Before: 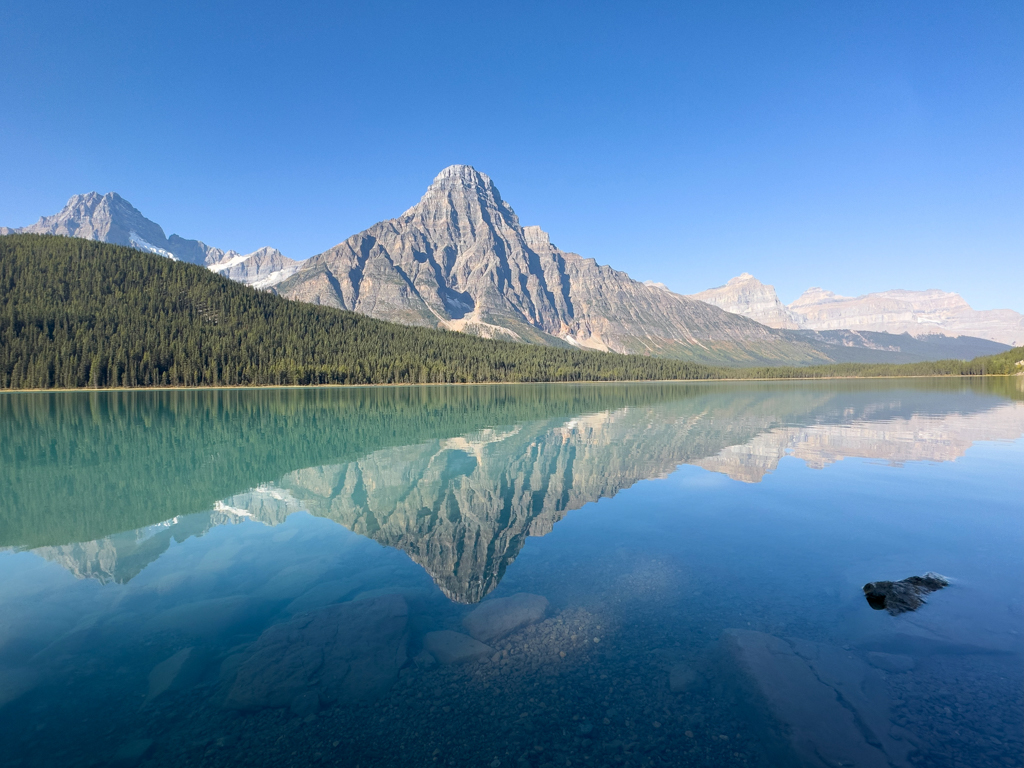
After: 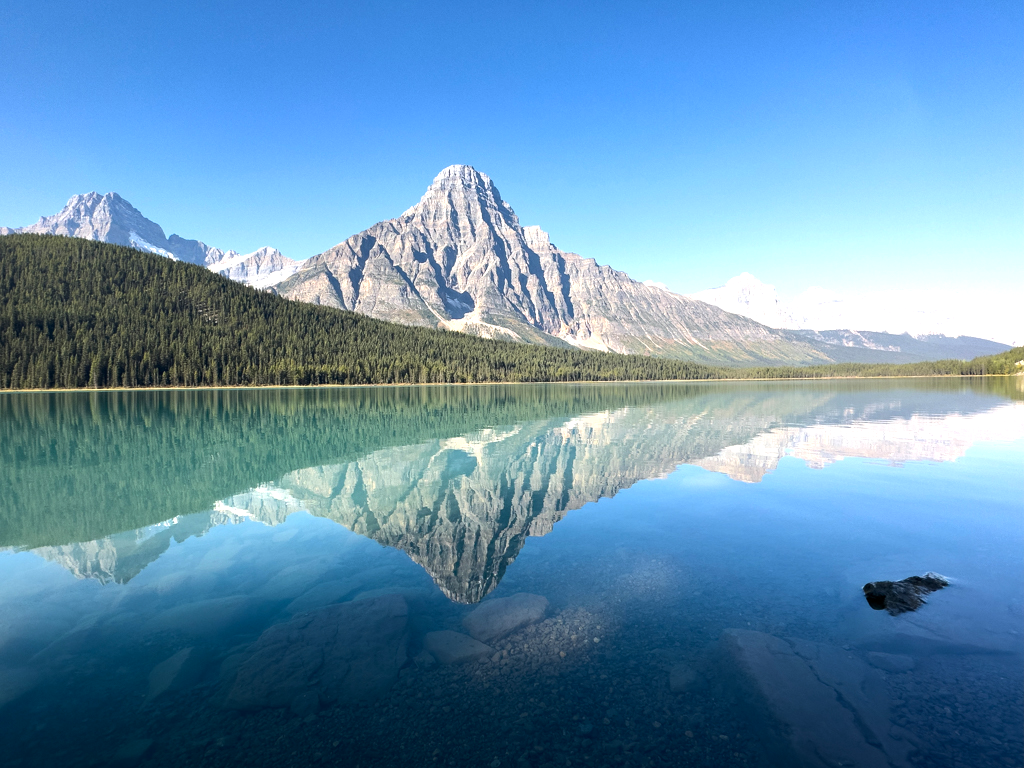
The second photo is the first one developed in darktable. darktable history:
tone equalizer: -8 EV -0.405 EV, -7 EV -0.364 EV, -6 EV -0.37 EV, -5 EV -0.261 EV, -3 EV 0.195 EV, -2 EV 0.324 EV, -1 EV 0.379 EV, +0 EV 0.434 EV, edges refinement/feathering 500, mask exposure compensation -1.57 EV, preserve details no
color balance rgb: shadows lift › chroma 1.022%, shadows lift › hue 240.97°, perceptual saturation grading › global saturation 0.484%, perceptual brilliance grading › highlights 16.258%, perceptual brilliance grading › shadows -14.361%, global vibrance -0.893%, saturation formula JzAzBz (2021)
